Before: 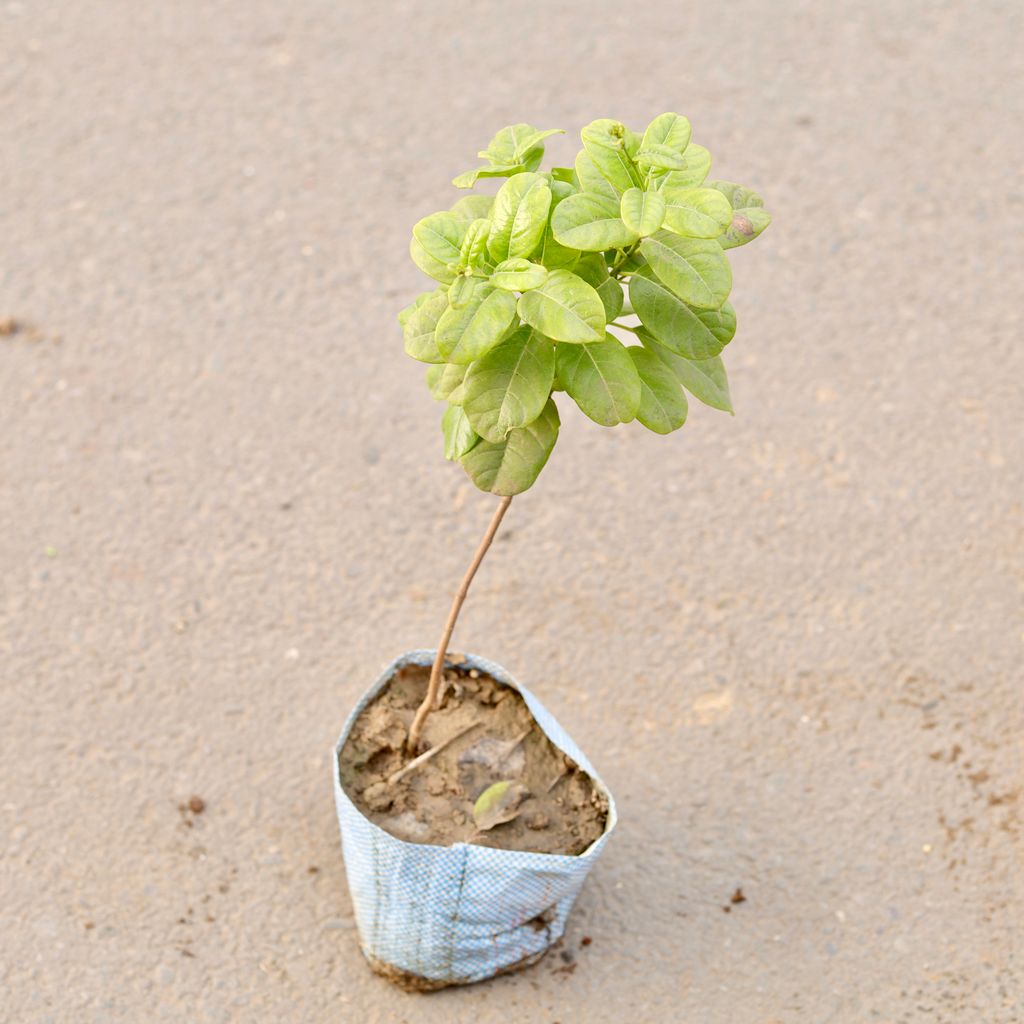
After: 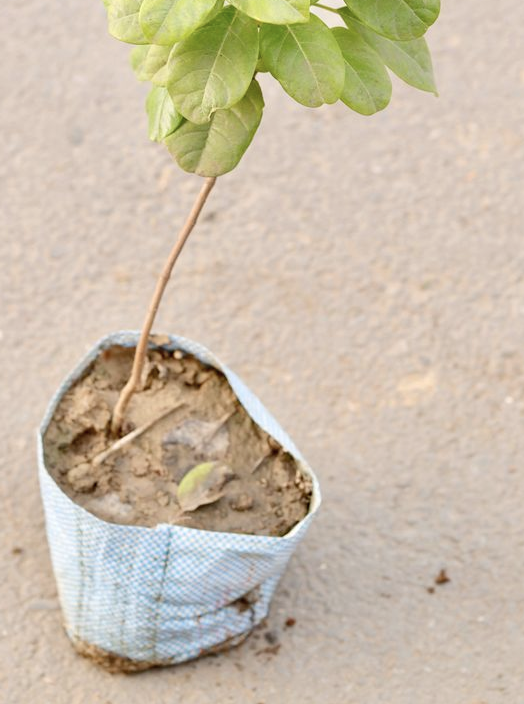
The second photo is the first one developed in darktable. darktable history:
levels: levels [0, 0.478, 1]
crop and rotate: left 28.981%, top 31.199%, right 19.807%
color correction: highlights b* -0.042, saturation 0.822
